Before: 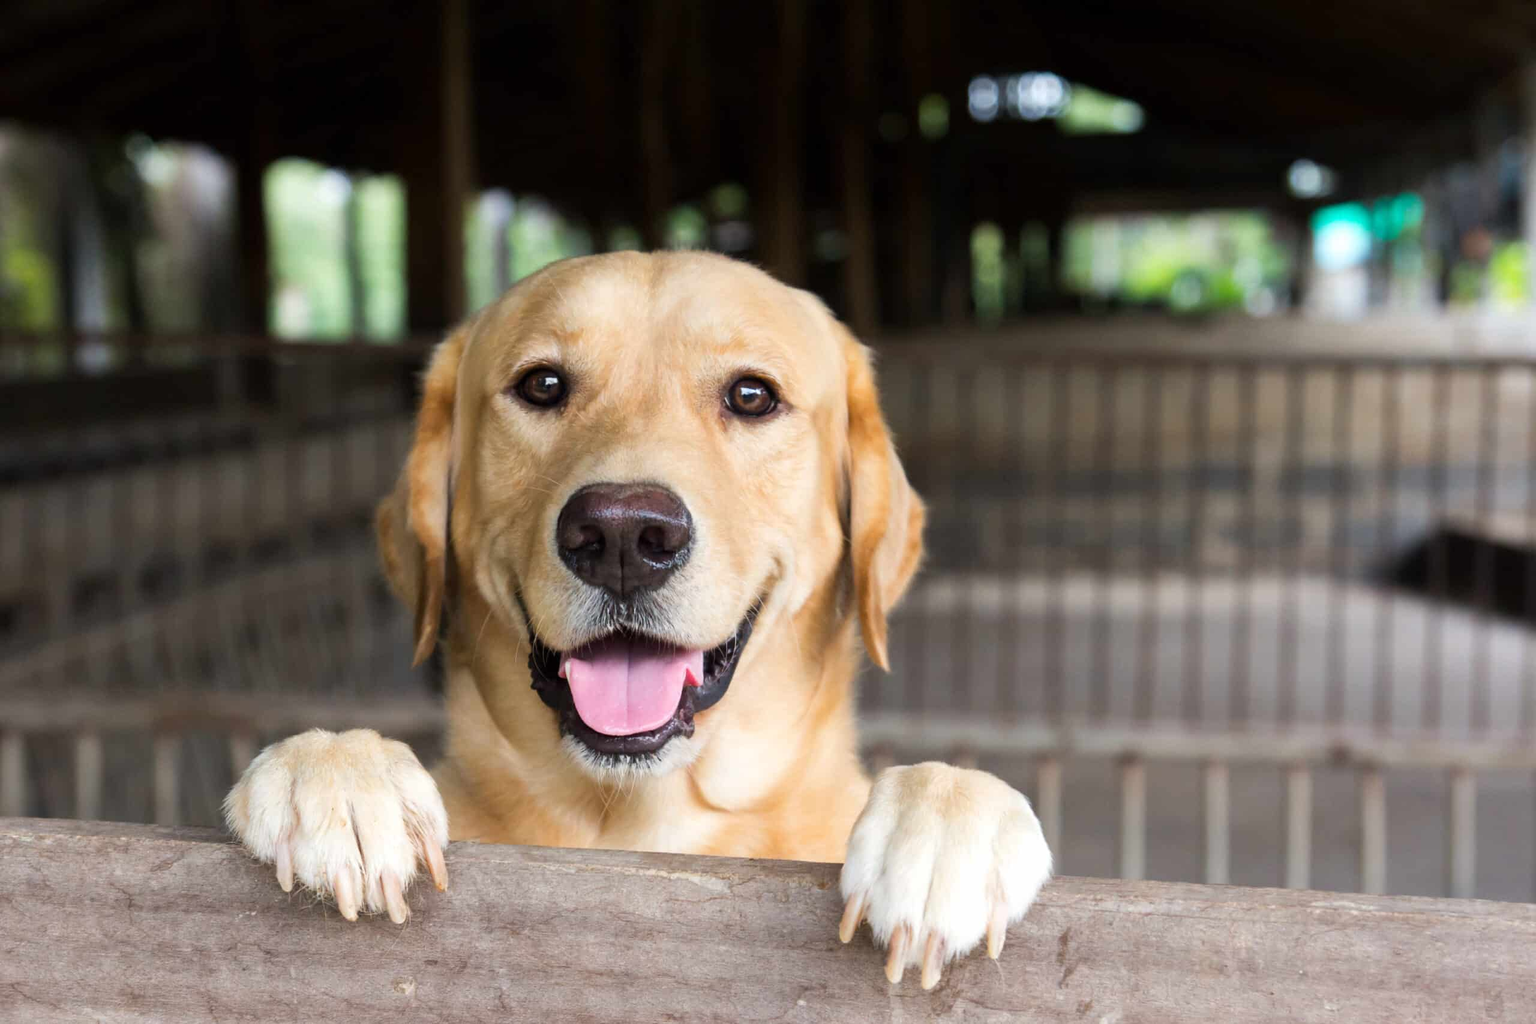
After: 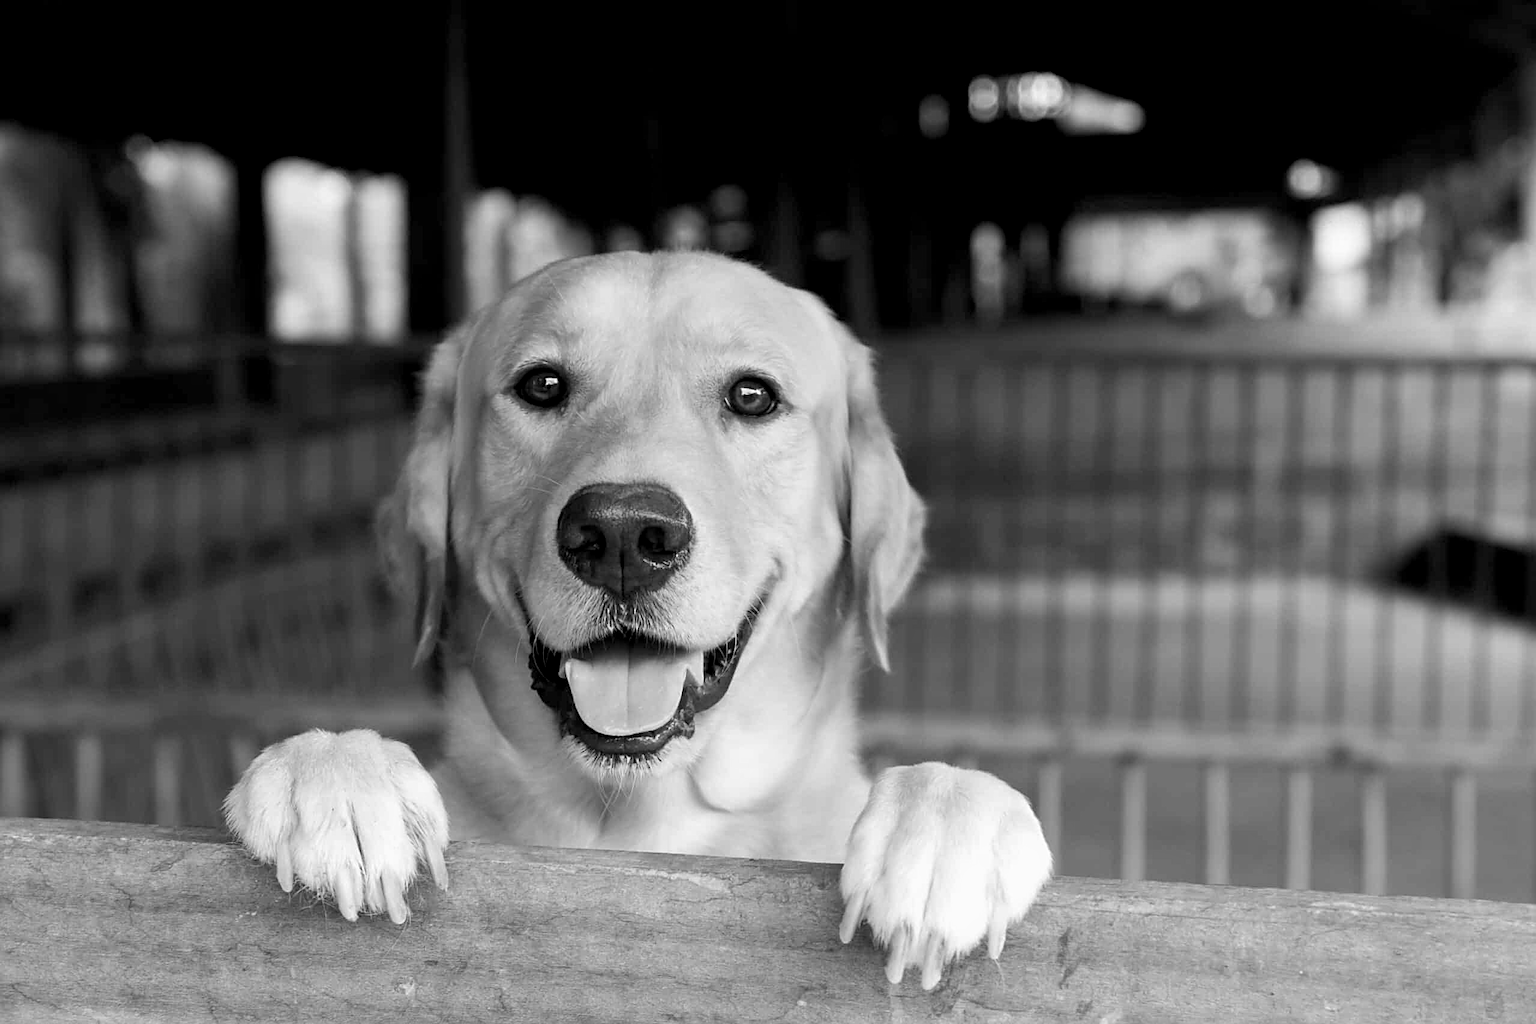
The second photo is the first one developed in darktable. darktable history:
sharpen: on, module defaults
tone equalizer: on, module defaults
monochrome: a 14.95, b -89.96
white balance: red 0.948, green 1.02, blue 1.176
exposure: black level correction 0.005, exposure 0.014 EV, compensate highlight preservation false
